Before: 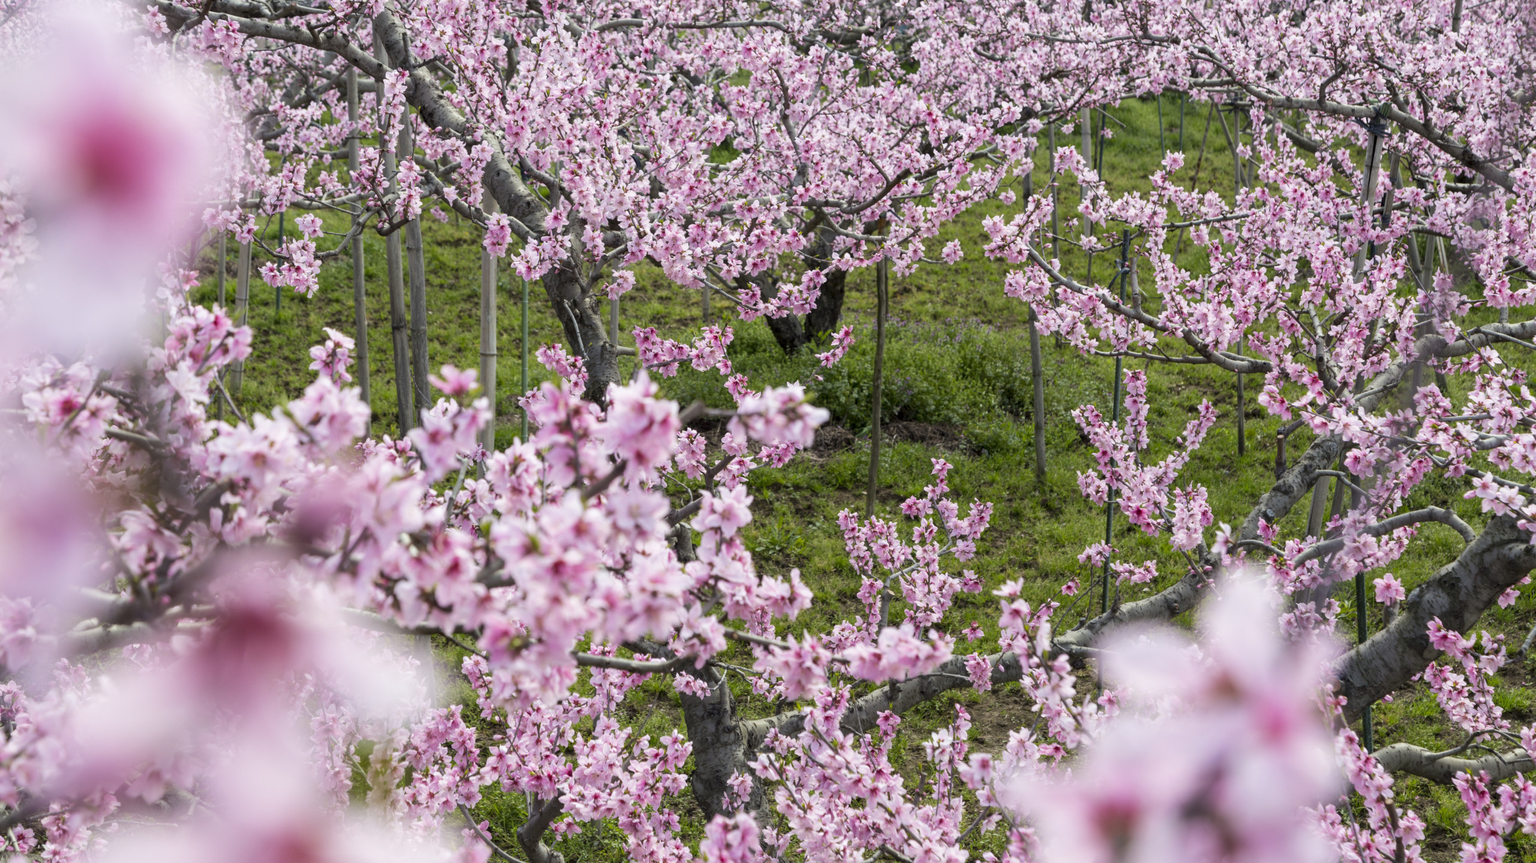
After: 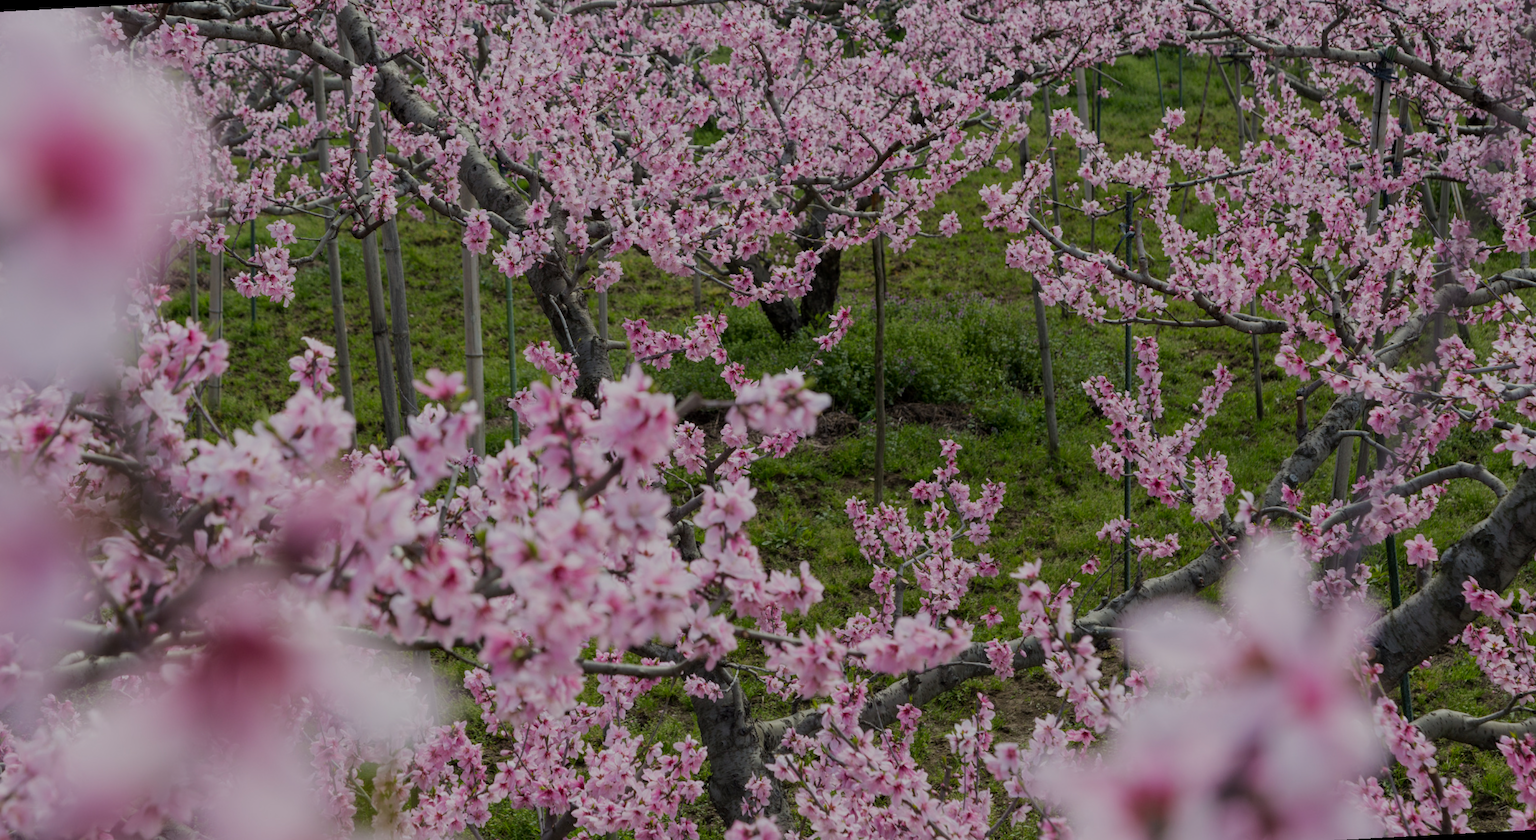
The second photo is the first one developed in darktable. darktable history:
exposure: exposure -1 EV, compensate highlight preservation false
rotate and perspective: rotation -3°, crop left 0.031, crop right 0.968, crop top 0.07, crop bottom 0.93
